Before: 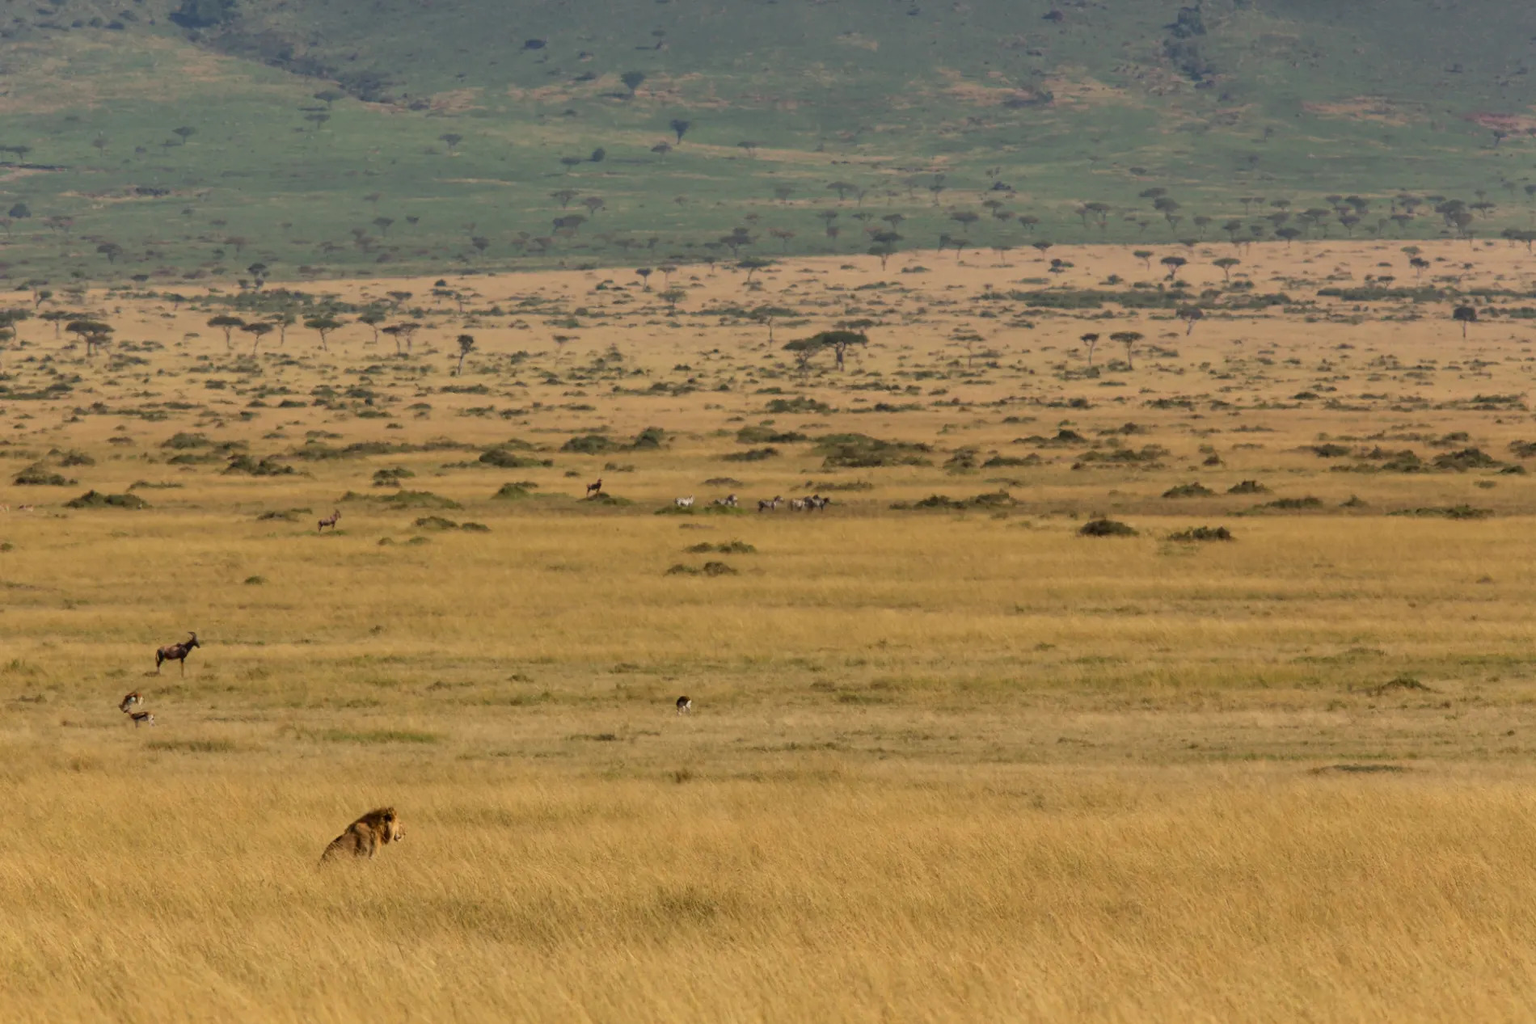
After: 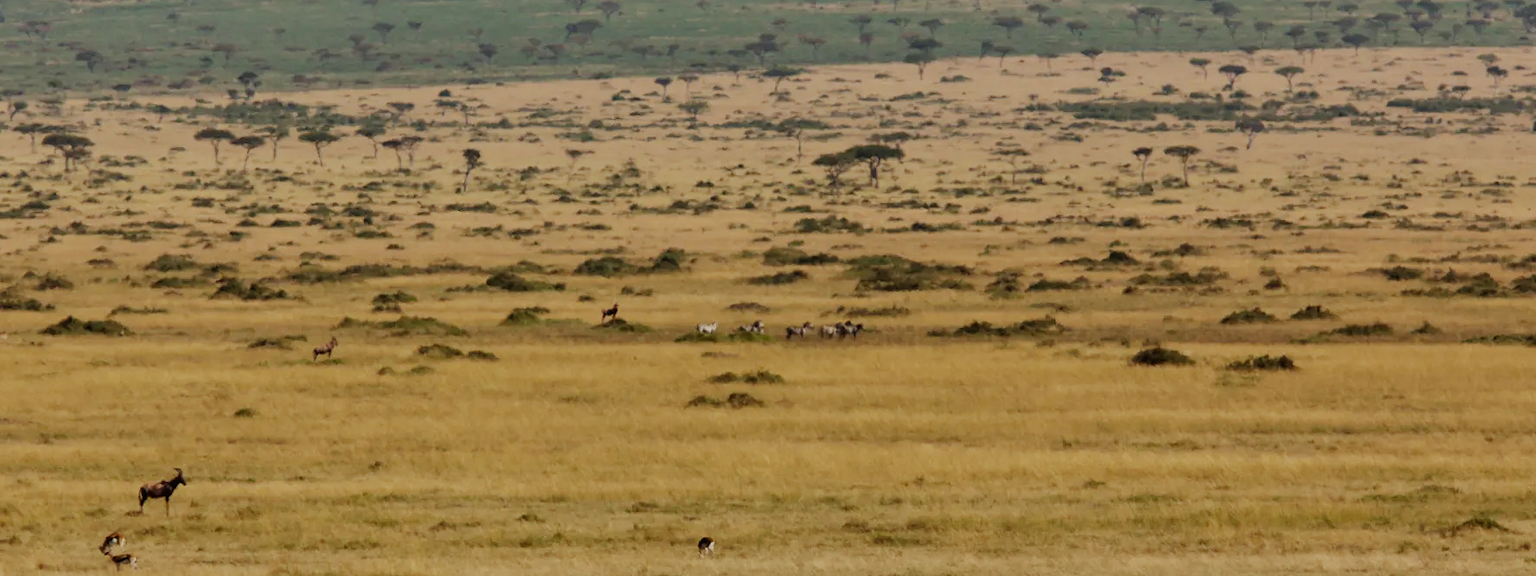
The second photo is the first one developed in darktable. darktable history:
sigmoid: skew -0.2, preserve hue 0%, red attenuation 0.1, red rotation 0.035, green attenuation 0.1, green rotation -0.017, blue attenuation 0.15, blue rotation -0.052, base primaries Rec2020
crop: left 1.744%, top 19.225%, right 5.069%, bottom 28.357%
